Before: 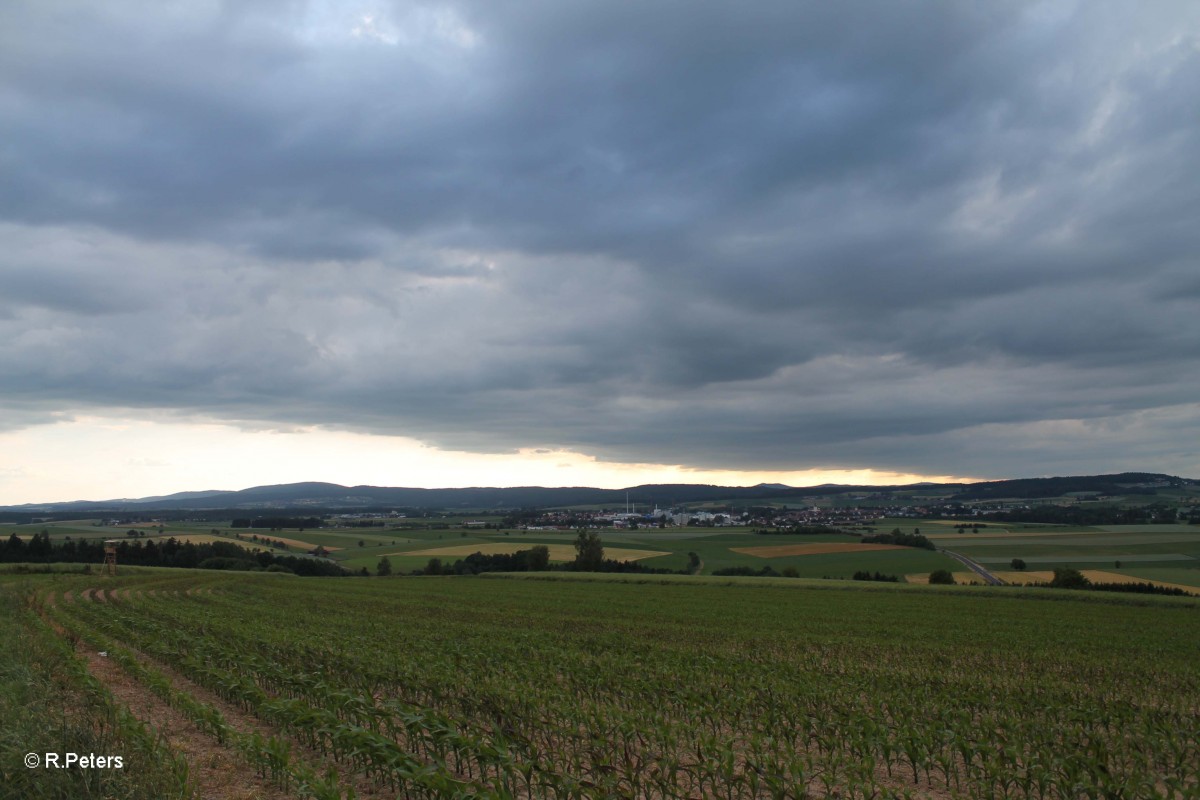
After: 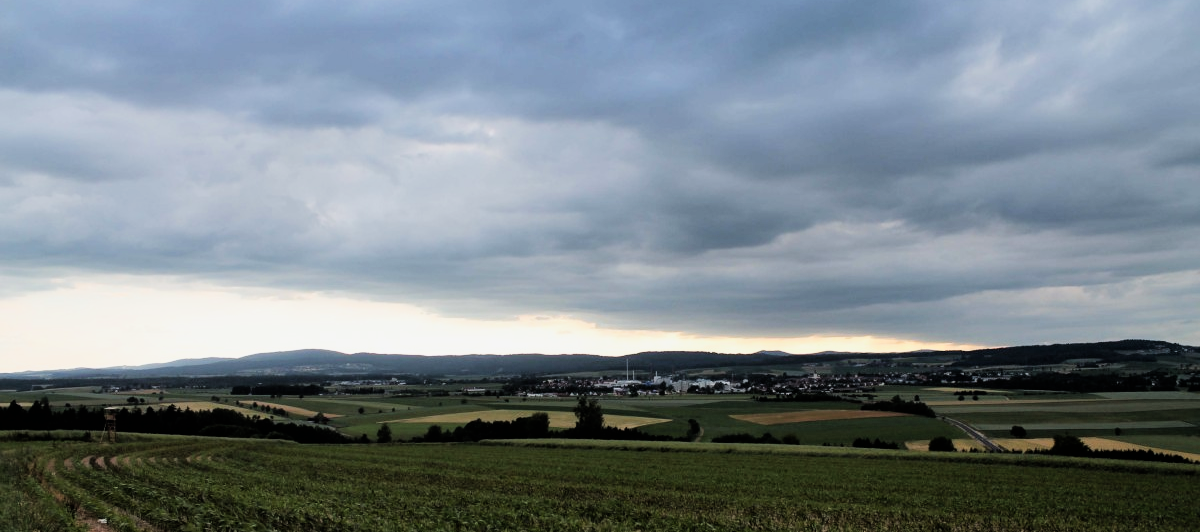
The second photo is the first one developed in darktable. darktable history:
exposure: black level correction 0.001, exposure 0.5 EV, compensate exposure bias true, compensate highlight preservation false
crop: top 16.727%, bottom 16.727%
filmic rgb: black relative exposure -5 EV, hardness 2.88, contrast 1.5
shadows and highlights: shadows 32, highlights -32, soften with gaussian
